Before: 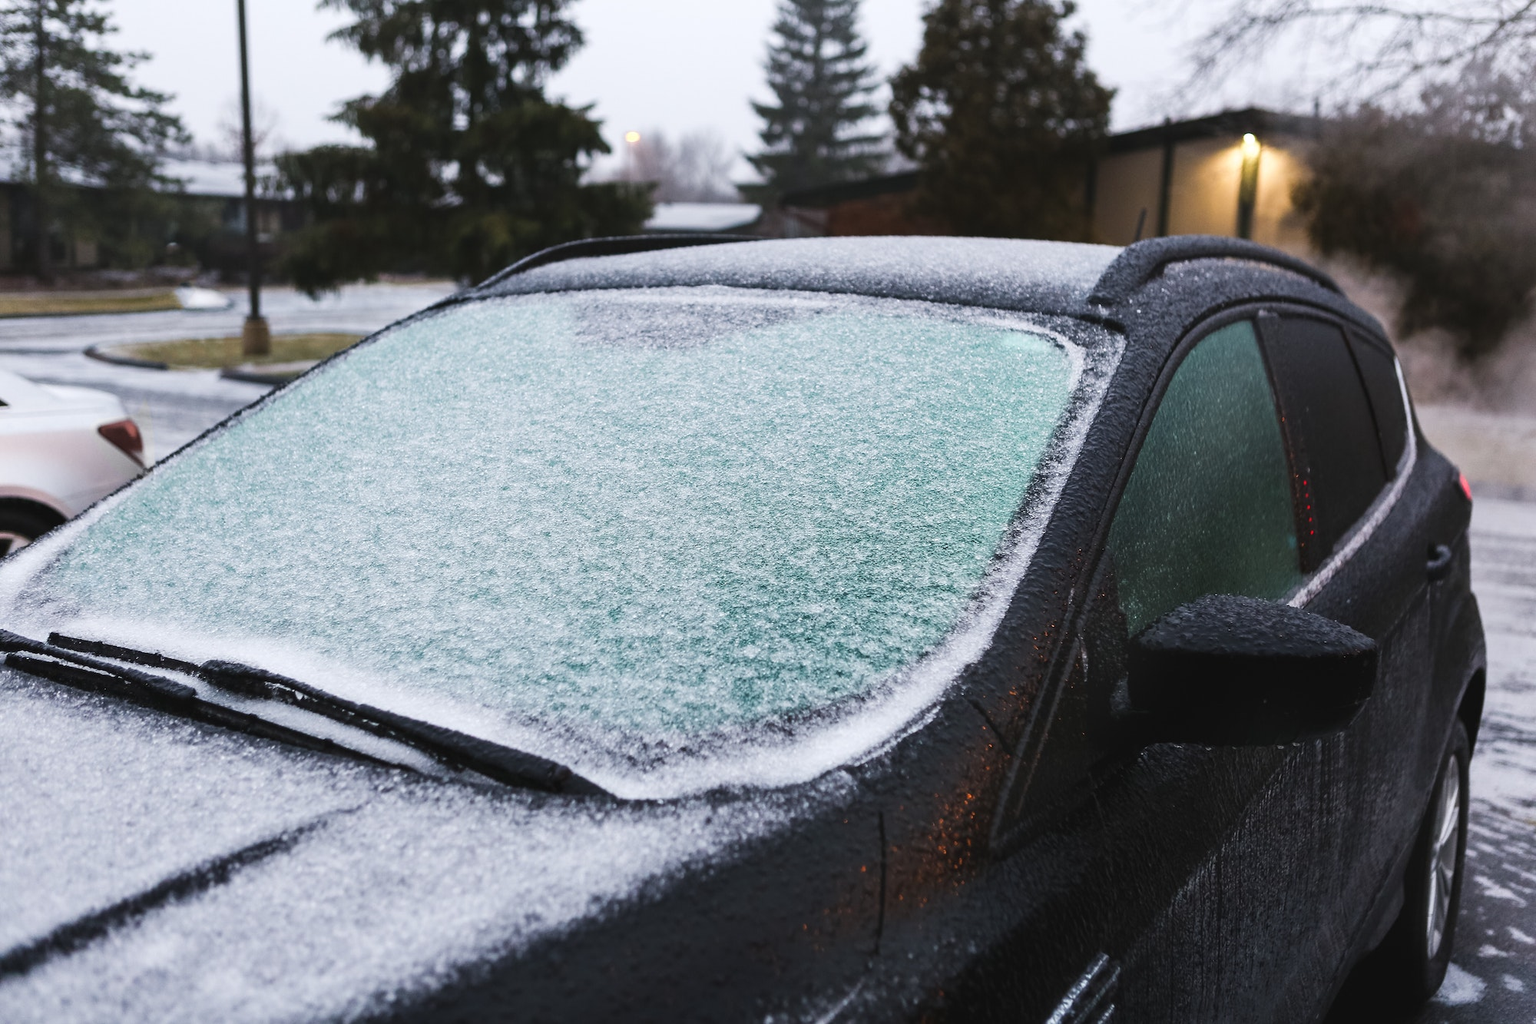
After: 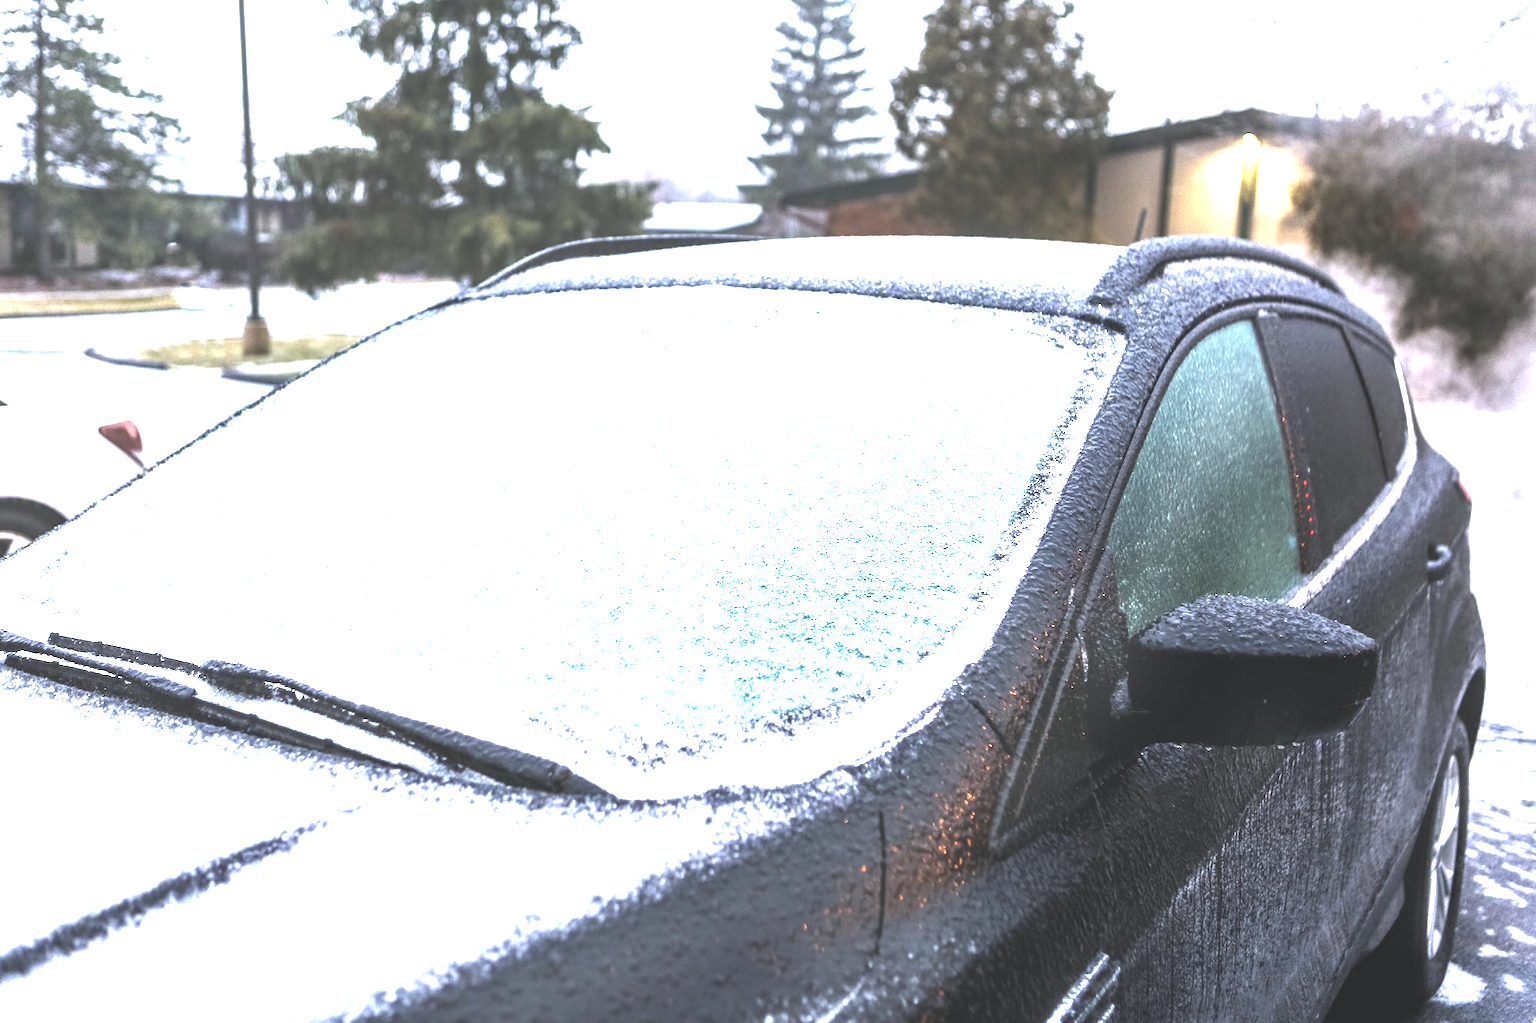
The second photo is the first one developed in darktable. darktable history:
color contrast: green-magenta contrast 0.84, blue-yellow contrast 0.86
exposure: black level correction 0, exposure 2.138 EV, compensate exposure bias true, compensate highlight preservation false
white balance: red 0.954, blue 1.079
local contrast: detail 130%
